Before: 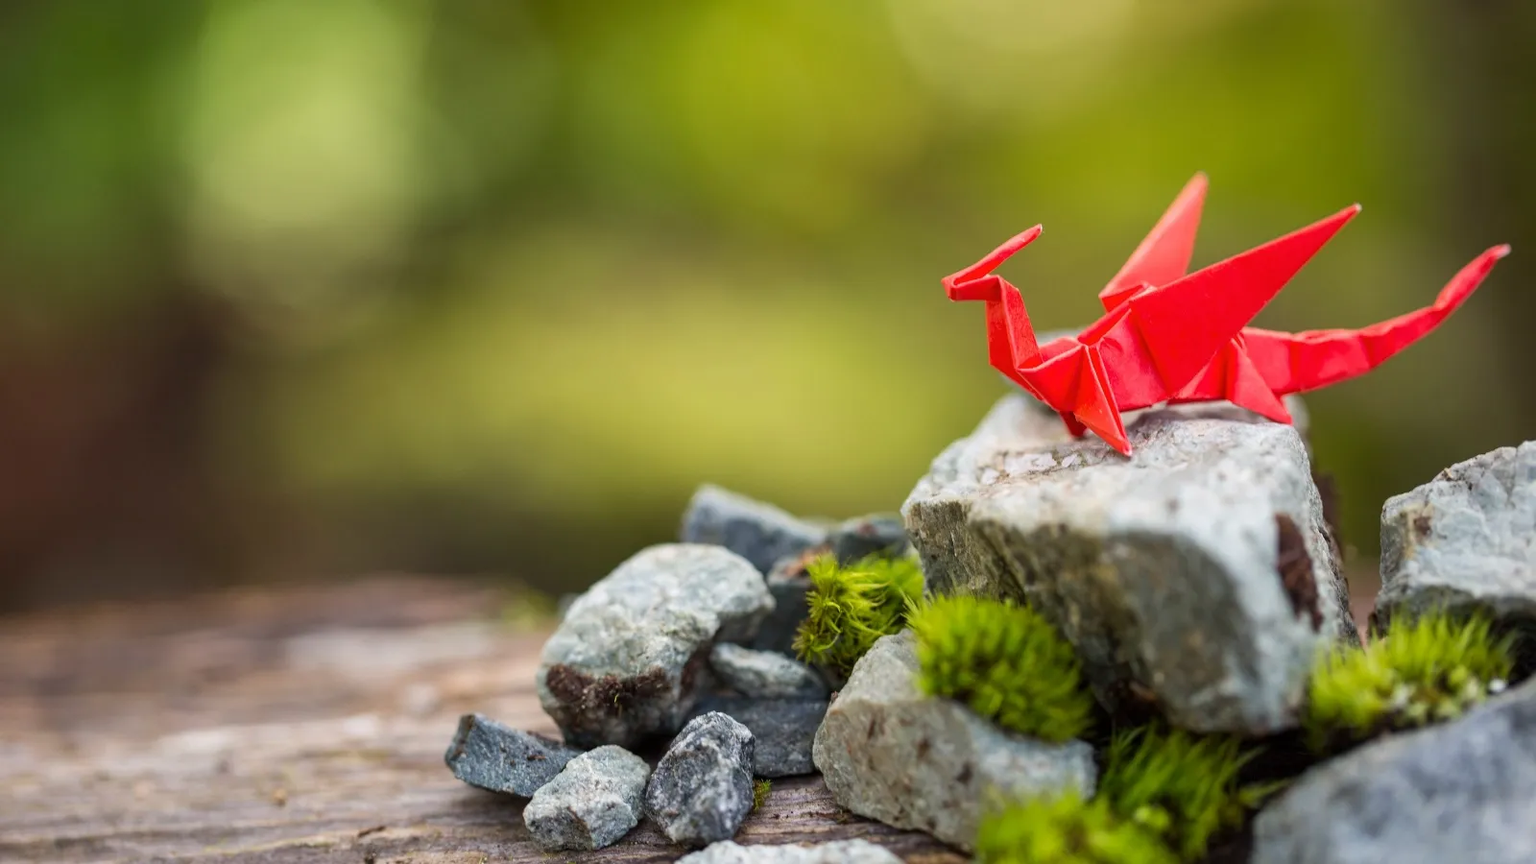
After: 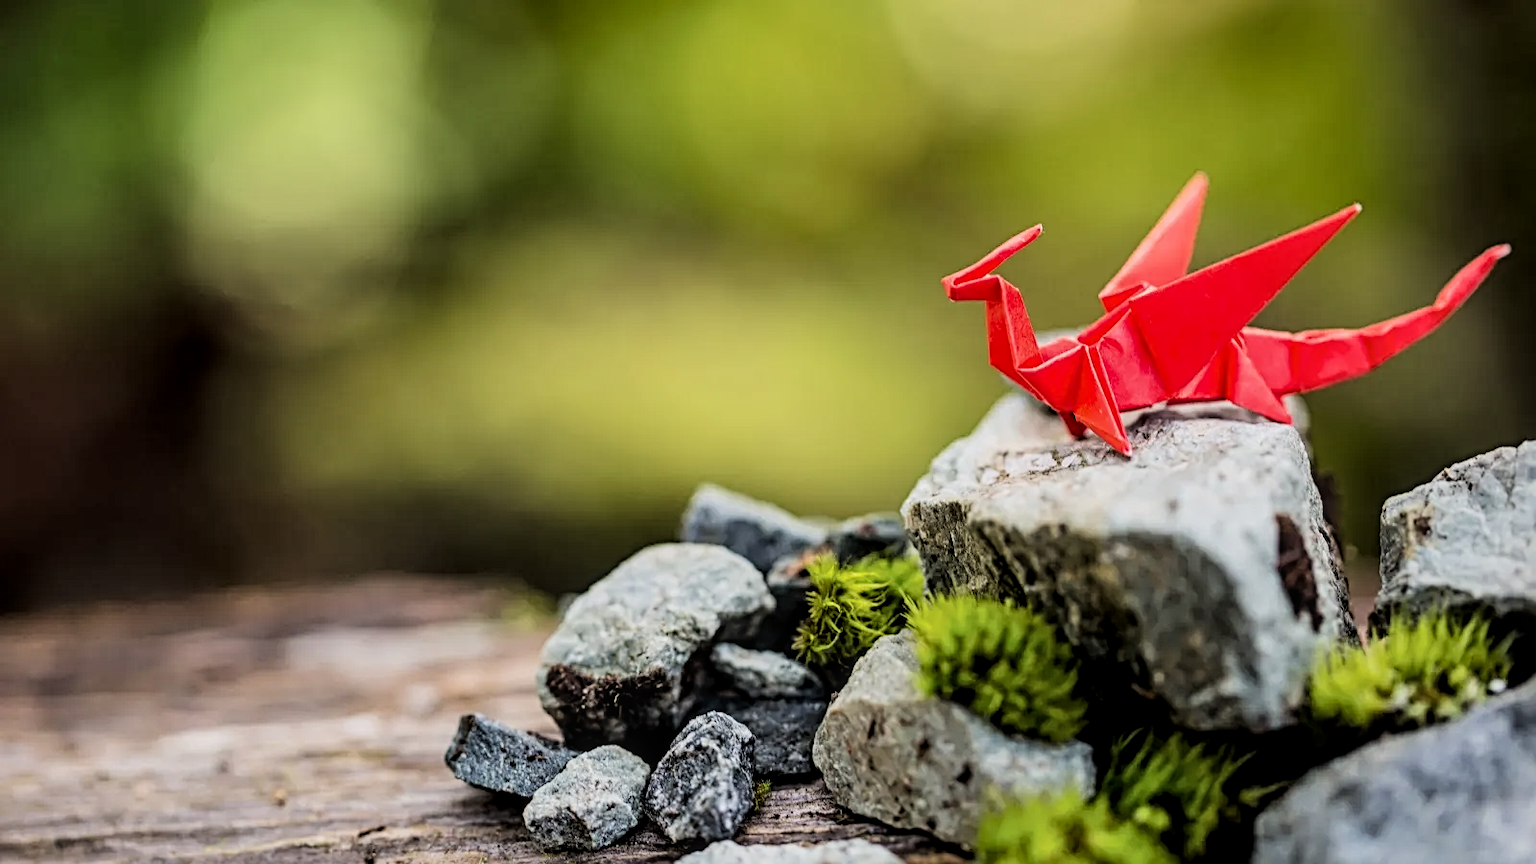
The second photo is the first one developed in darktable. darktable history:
local contrast: on, module defaults
white balance: emerald 1
filmic rgb: black relative exposure -5 EV, hardness 2.88, contrast 1.4
sharpen: radius 4
